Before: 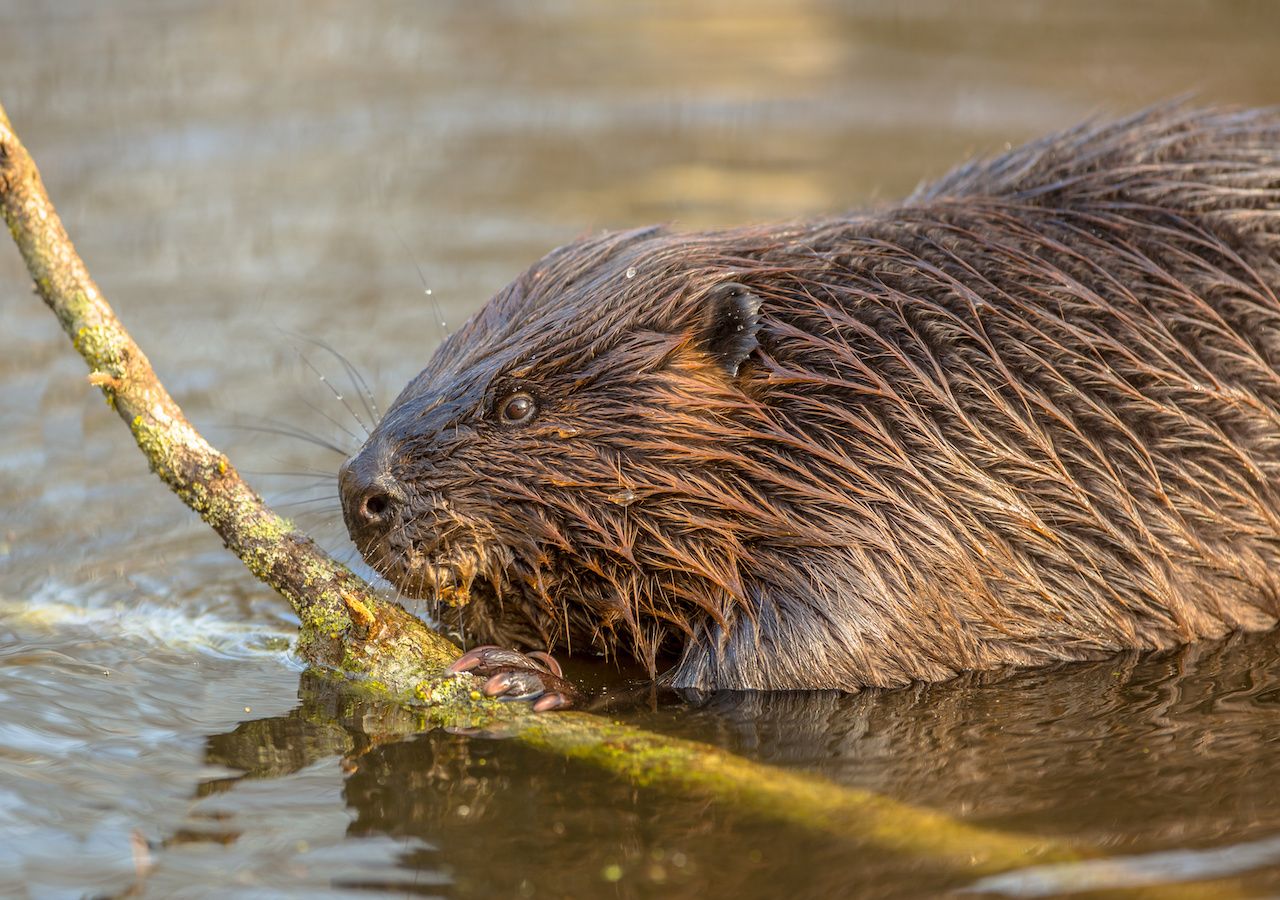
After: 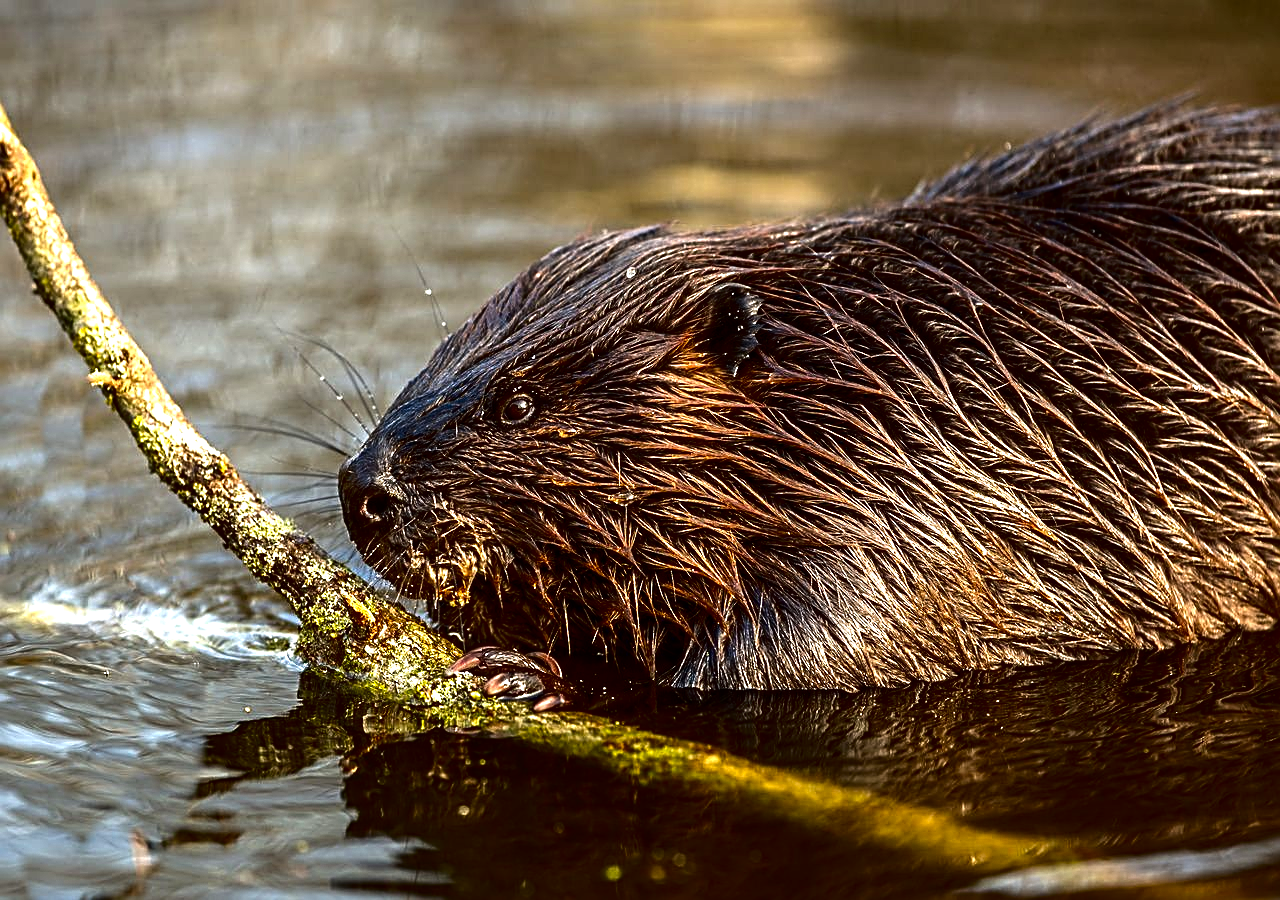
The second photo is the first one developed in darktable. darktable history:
contrast brightness saturation: contrast 0.09, brightness -0.576, saturation 0.17
tone equalizer: -8 EV -0.772 EV, -7 EV -0.679 EV, -6 EV -0.616 EV, -5 EV -0.424 EV, -3 EV 0.393 EV, -2 EV 0.6 EV, -1 EV 0.701 EV, +0 EV 0.728 EV, edges refinement/feathering 500, mask exposure compensation -1.57 EV, preserve details no
sharpen: radius 2.665, amount 0.669
